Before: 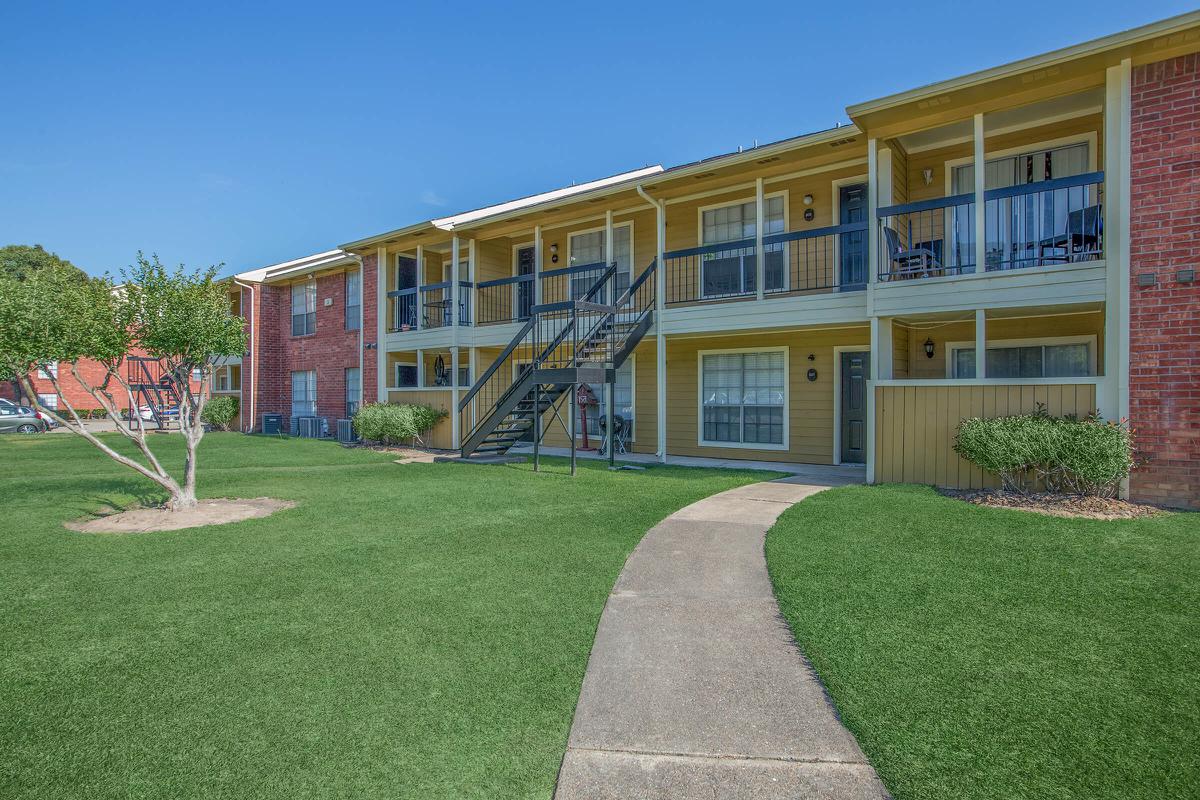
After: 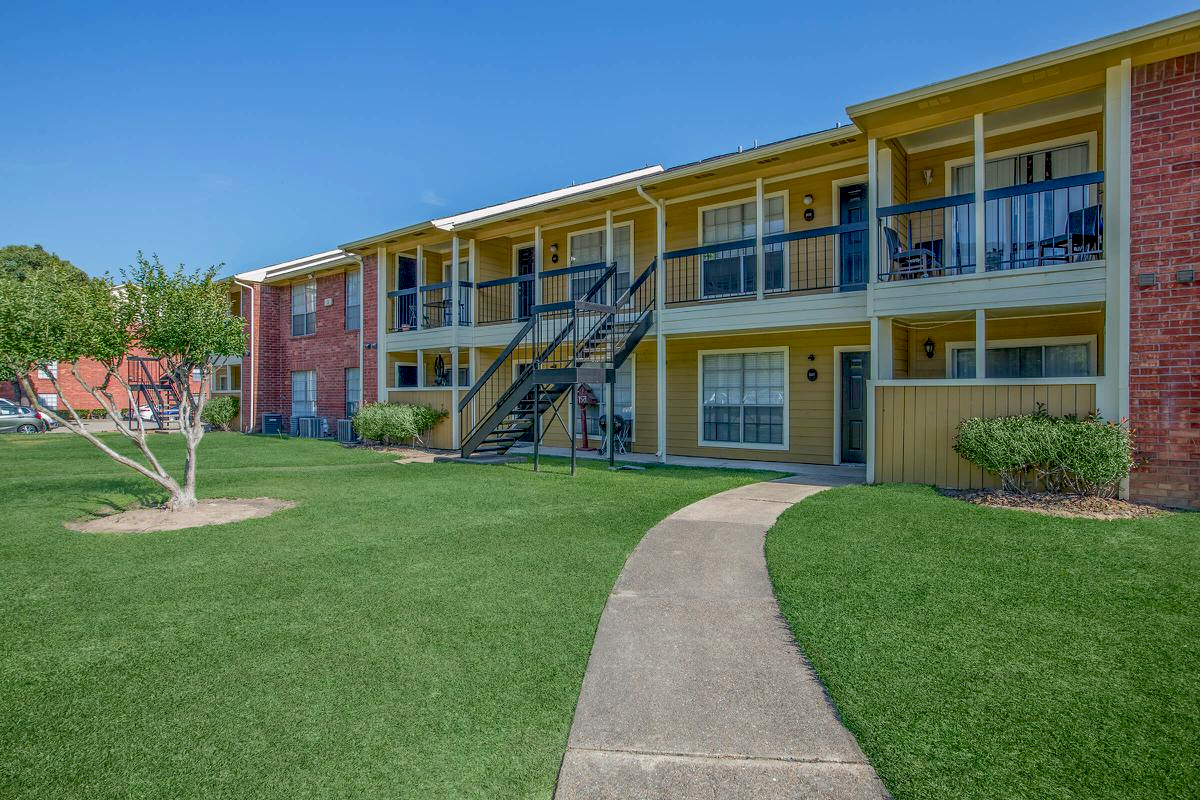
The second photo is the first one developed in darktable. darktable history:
exposure: black level correction 0.016, exposure -0.009 EV, compensate highlight preservation false
